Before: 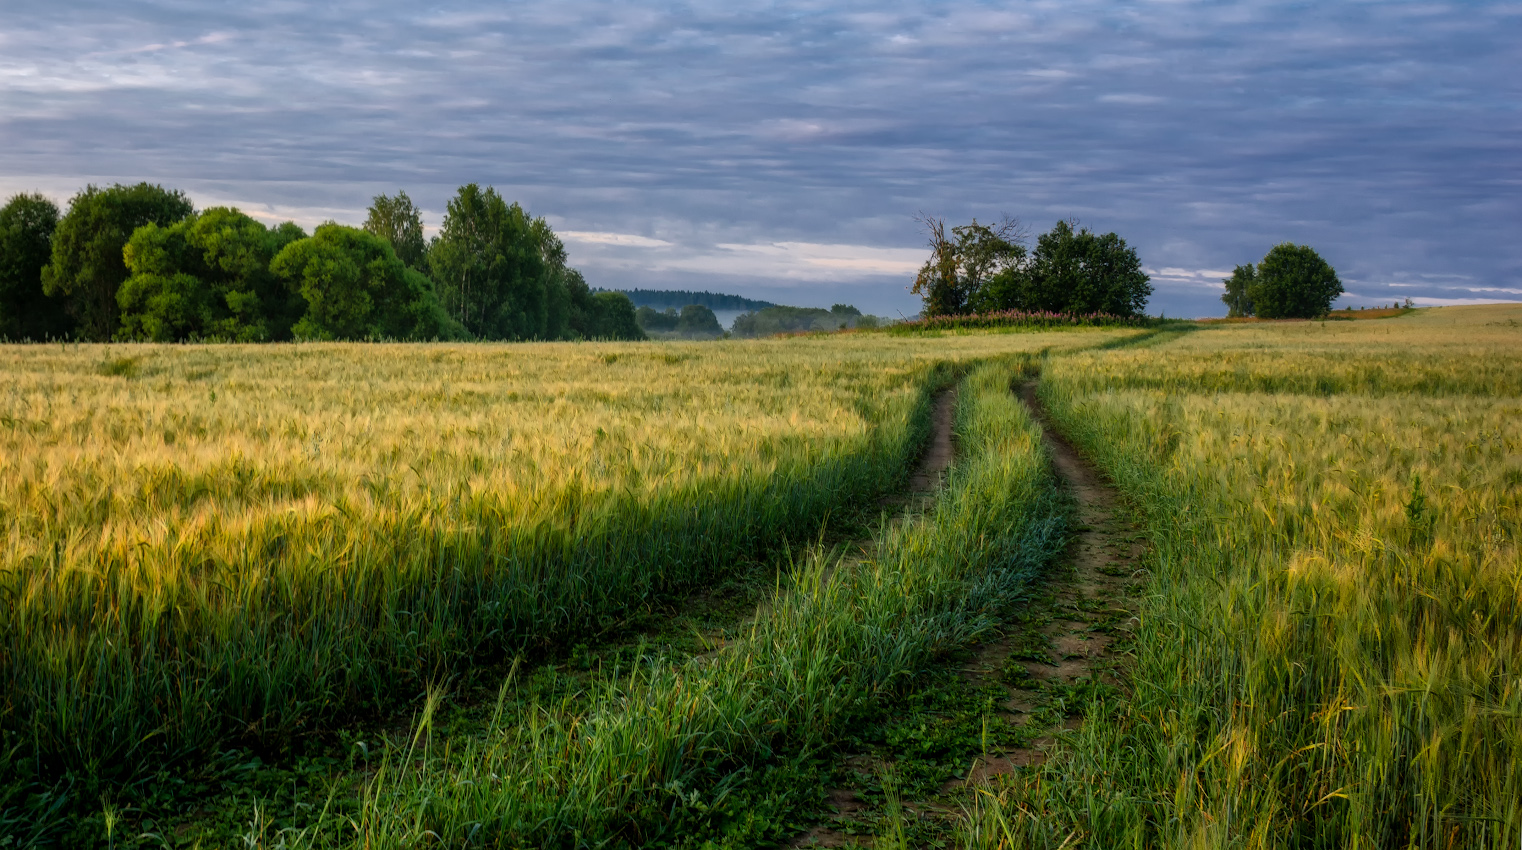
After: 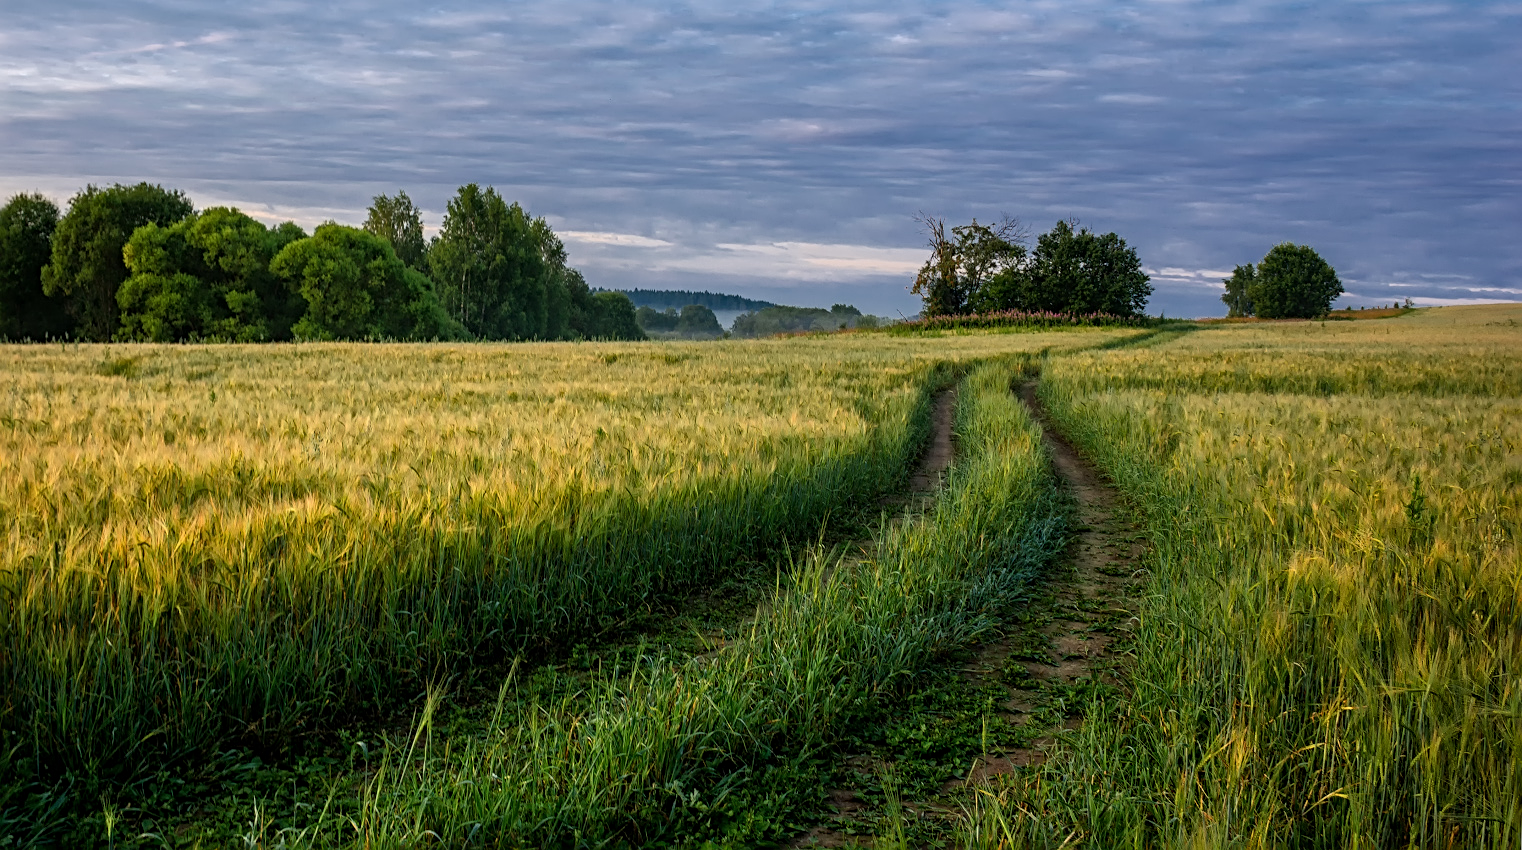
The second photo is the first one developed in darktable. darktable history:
sharpen: radius 3.088
